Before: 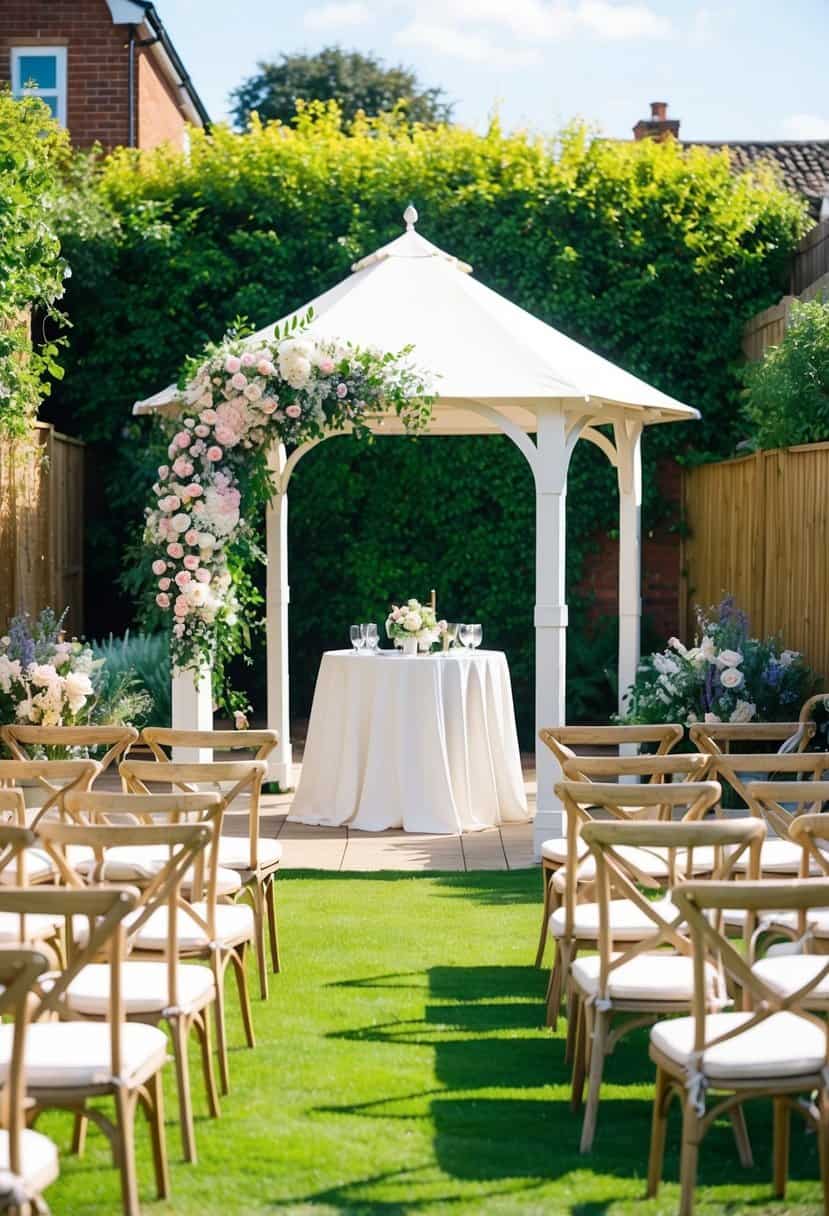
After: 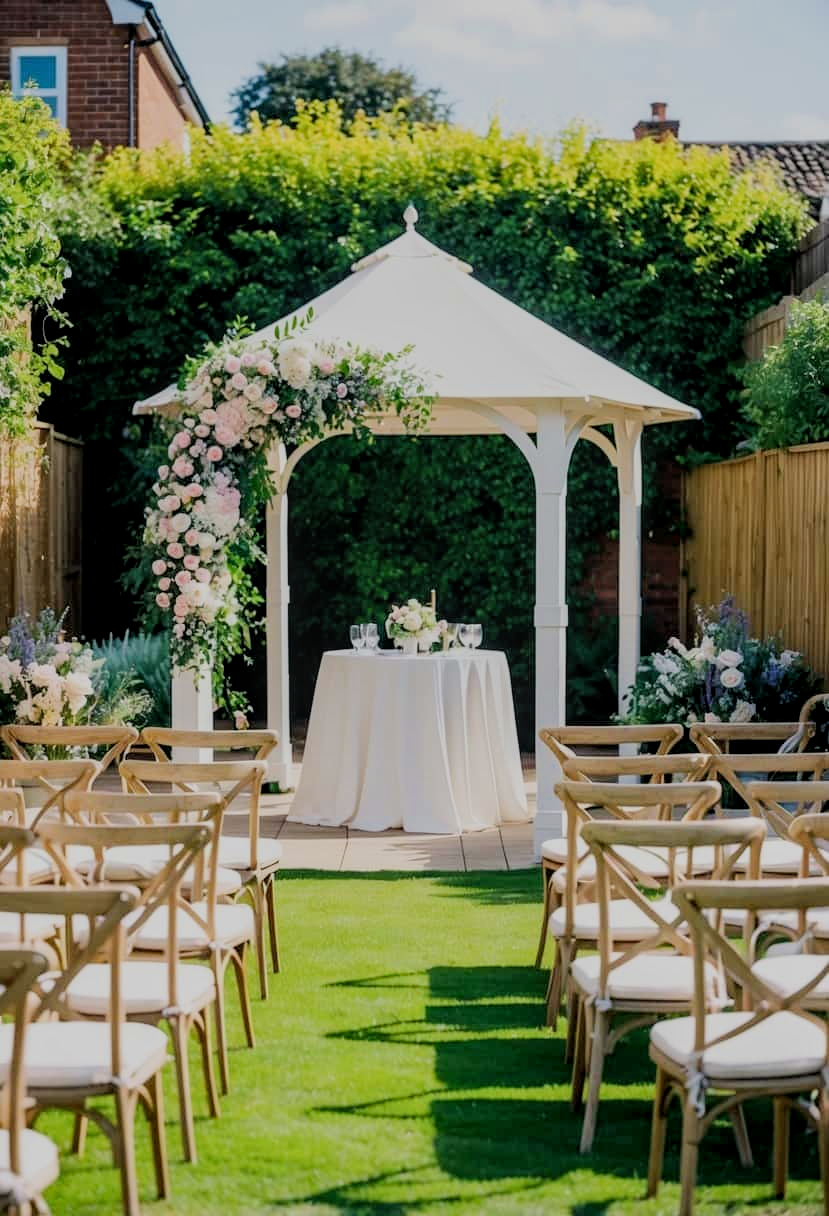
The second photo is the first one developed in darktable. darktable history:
local contrast: on, module defaults
filmic rgb: middle gray luminance 29.95%, black relative exposure -9.03 EV, white relative exposure 7 EV, target black luminance 0%, hardness 2.96, latitude 2.41%, contrast 0.961, highlights saturation mix 5.92%, shadows ↔ highlights balance 12.83%, iterations of high-quality reconstruction 10
